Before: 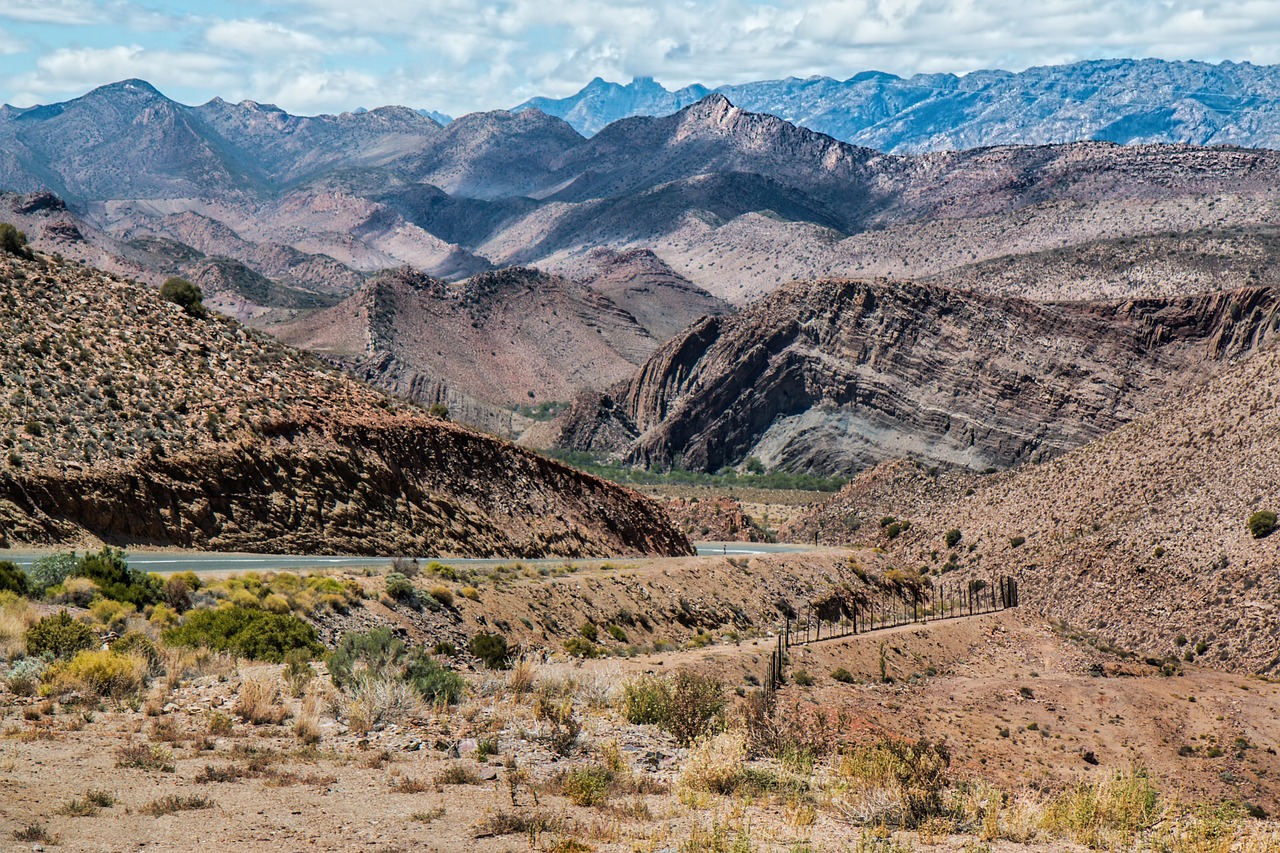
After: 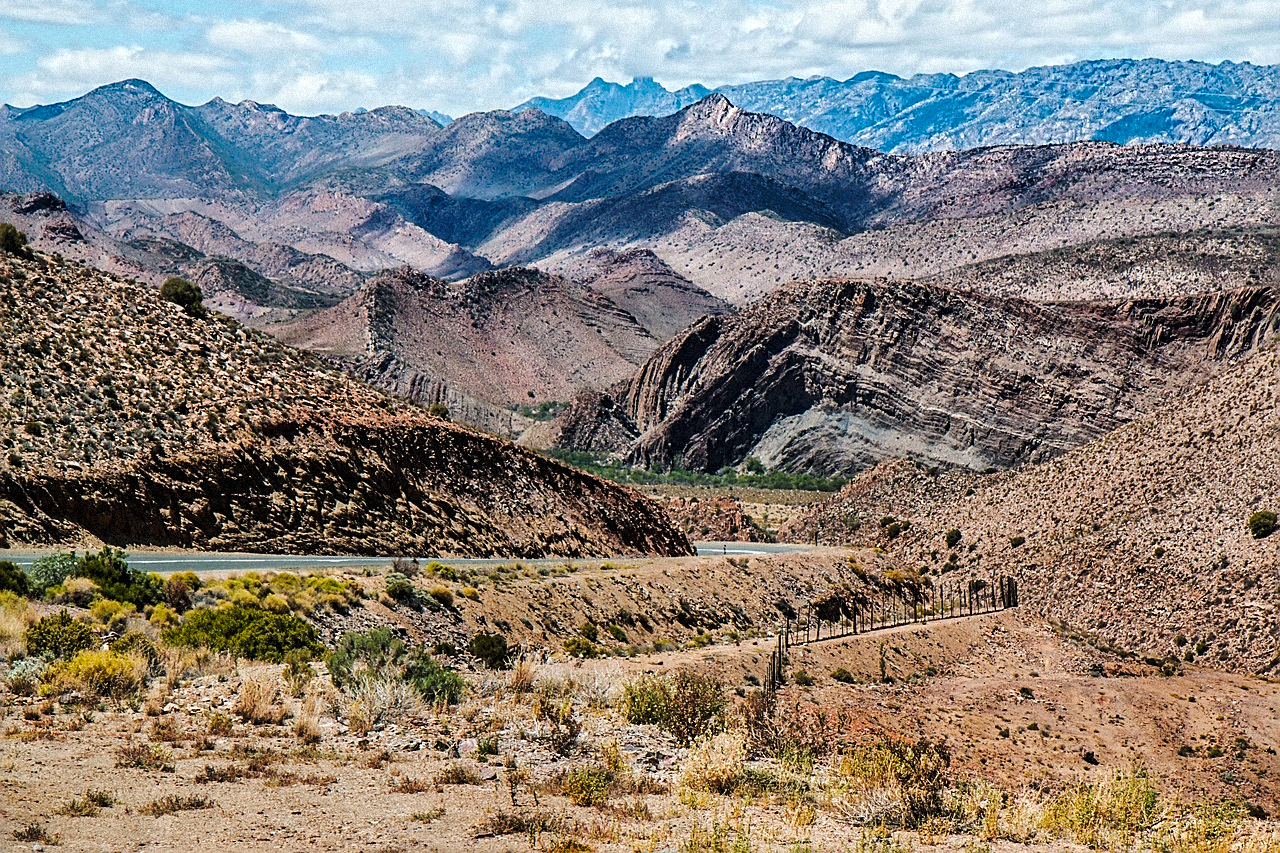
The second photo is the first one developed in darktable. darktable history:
grain: mid-tones bias 0%
base curve: curves: ch0 [(0, 0) (0.073, 0.04) (0.157, 0.139) (0.492, 0.492) (0.758, 0.758) (1, 1)], preserve colors none
sharpen: on, module defaults
exposure: black level correction 0.001, exposure 0.14 EV, compensate highlight preservation false
